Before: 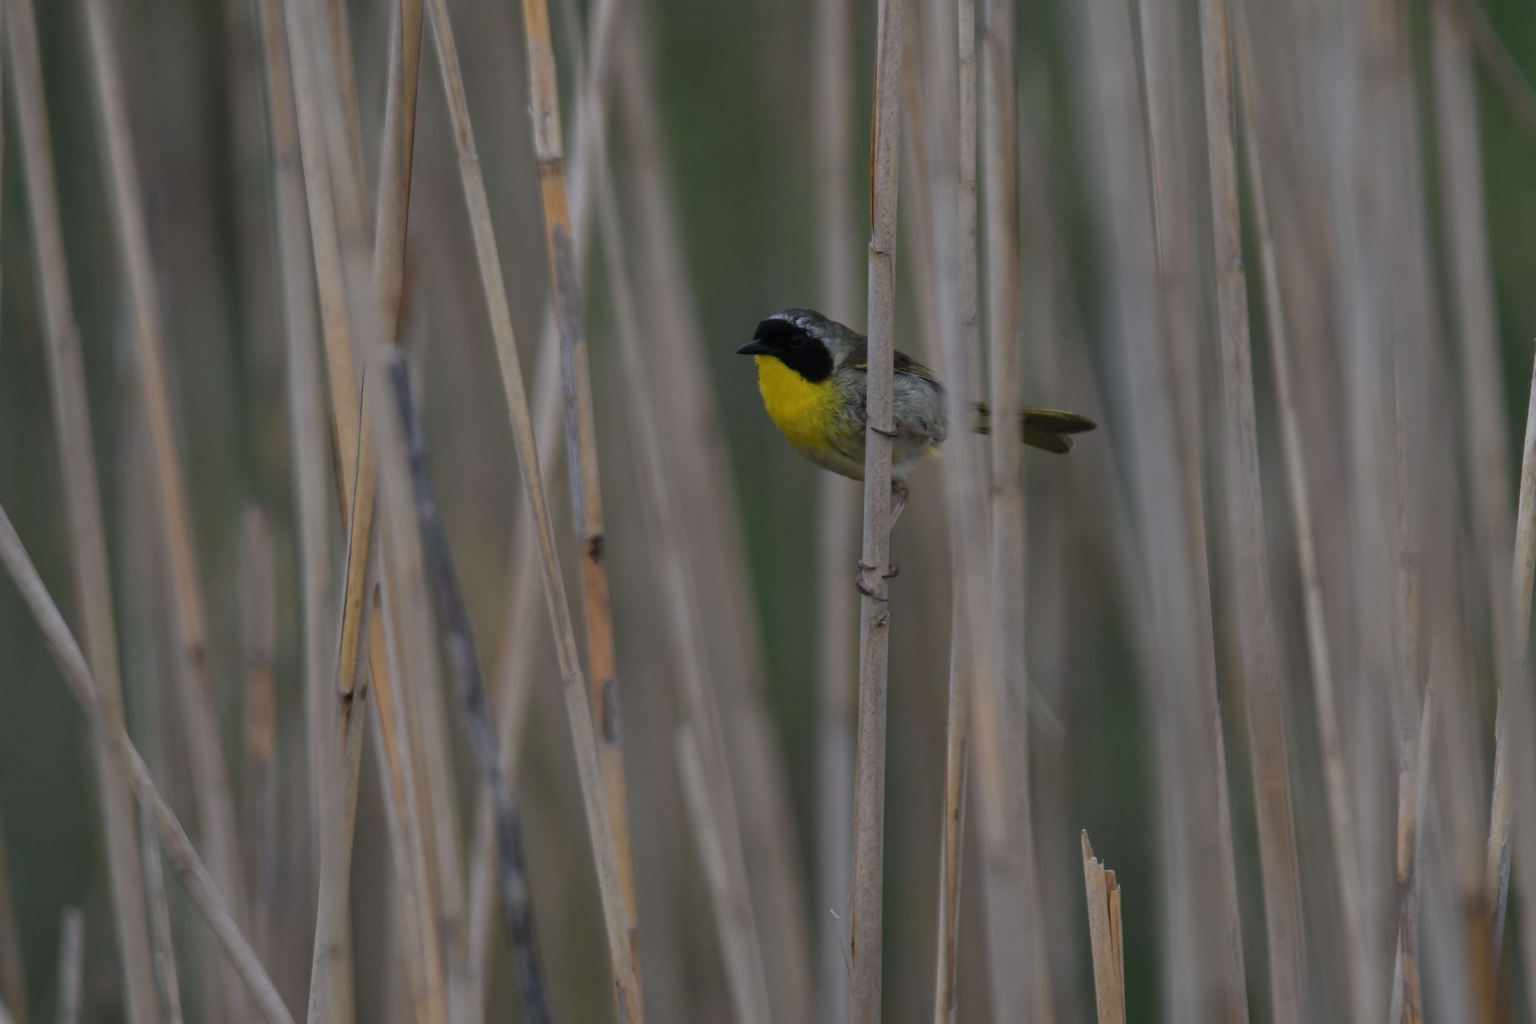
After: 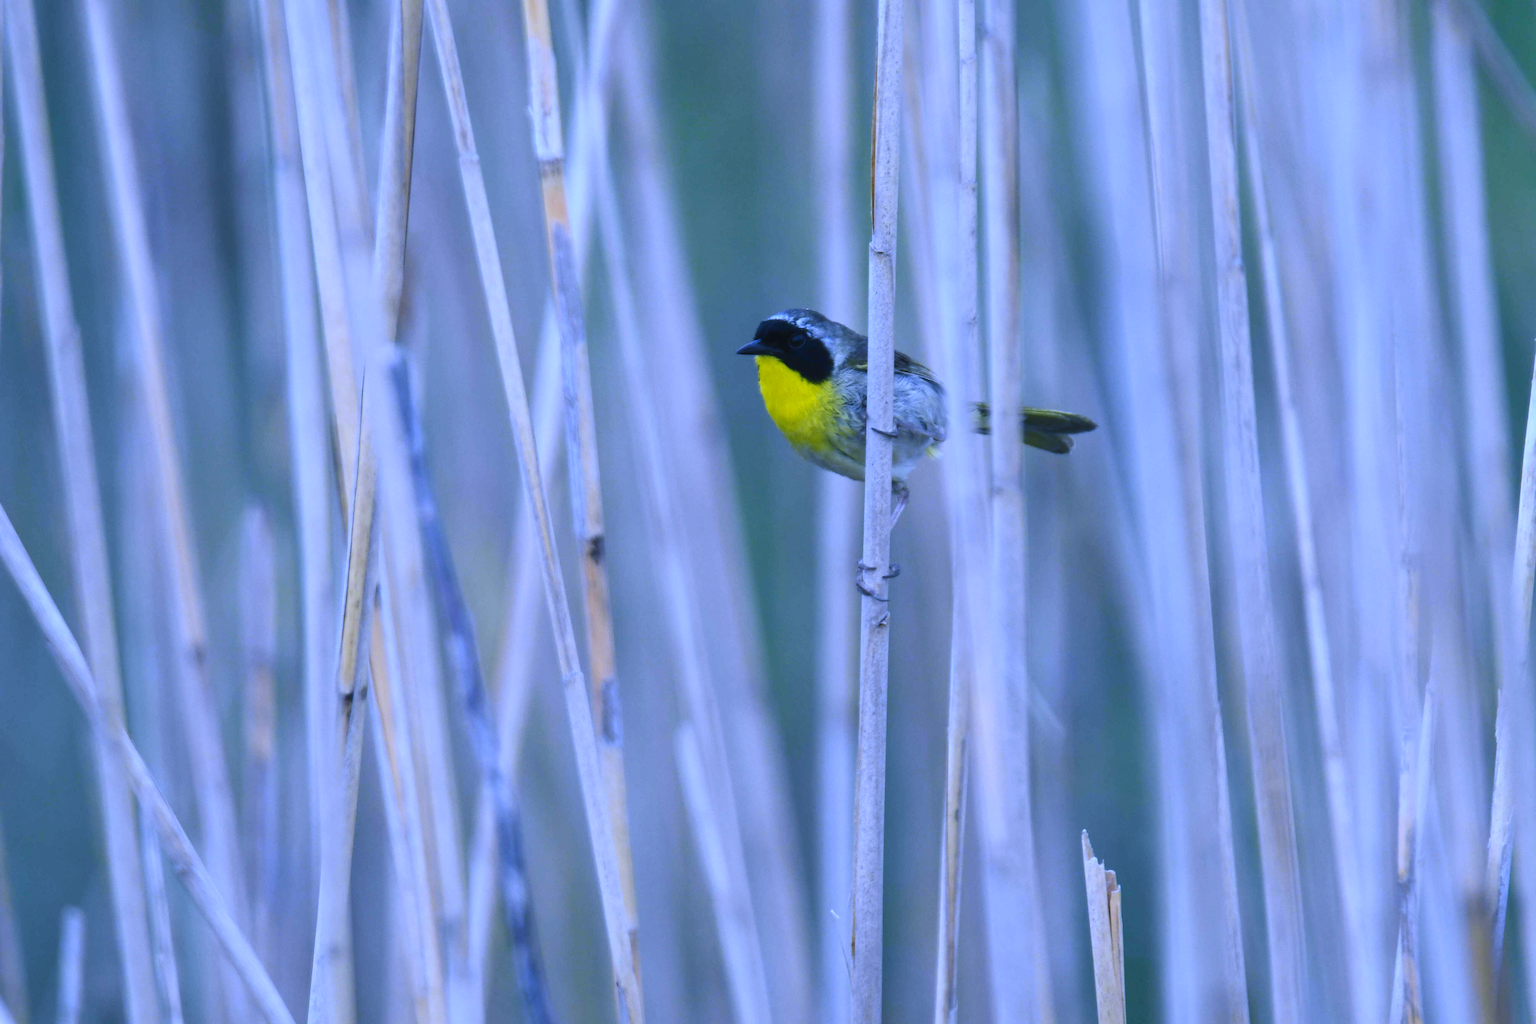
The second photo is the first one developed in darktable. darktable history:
white balance: red 0.766, blue 1.537
contrast brightness saturation: contrast 0.2, brightness 0.16, saturation 0.22
exposure: black level correction 0, exposure 0.877 EV, compensate exposure bias true, compensate highlight preservation false
bloom: size 9%, threshold 100%, strength 7%
color balance rgb: shadows lift › chroma 5.41%, shadows lift › hue 240°, highlights gain › chroma 3.74%, highlights gain › hue 60°, saturation formula JzAzBz (2021)
